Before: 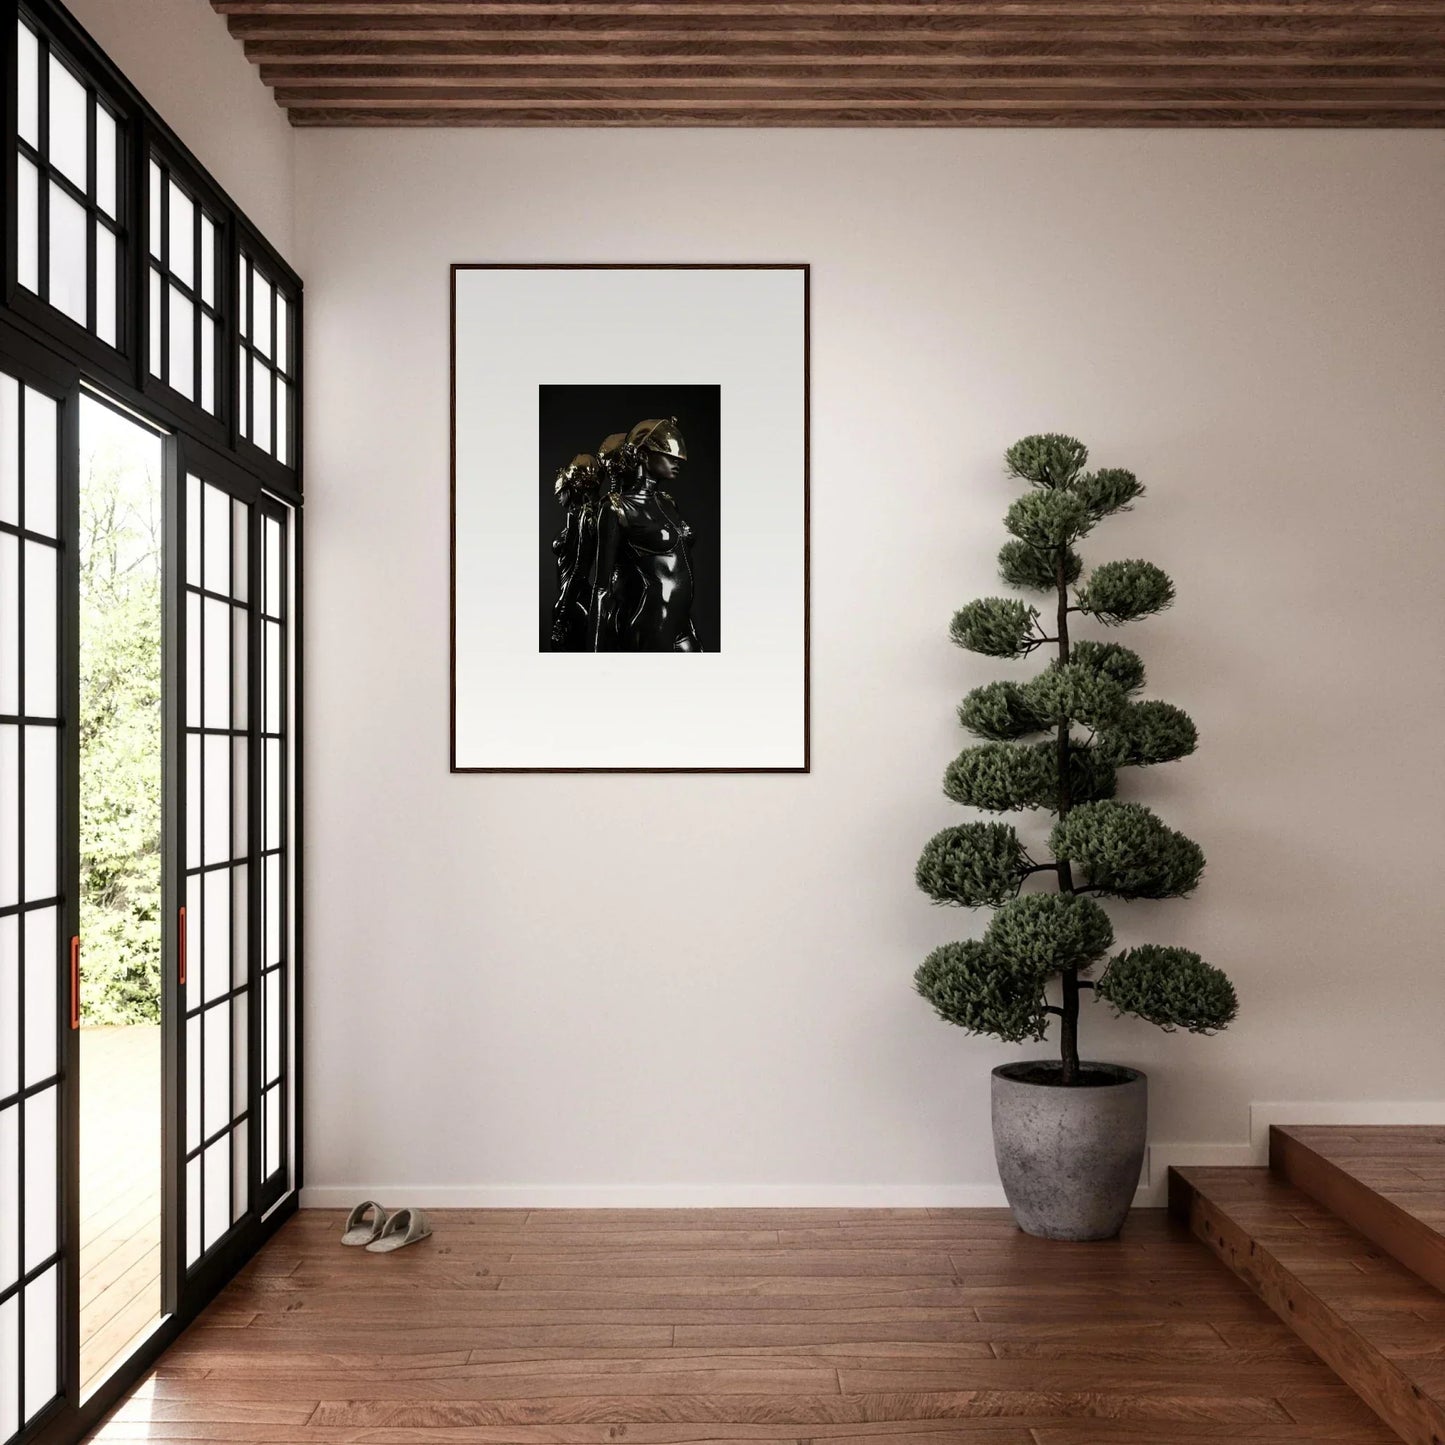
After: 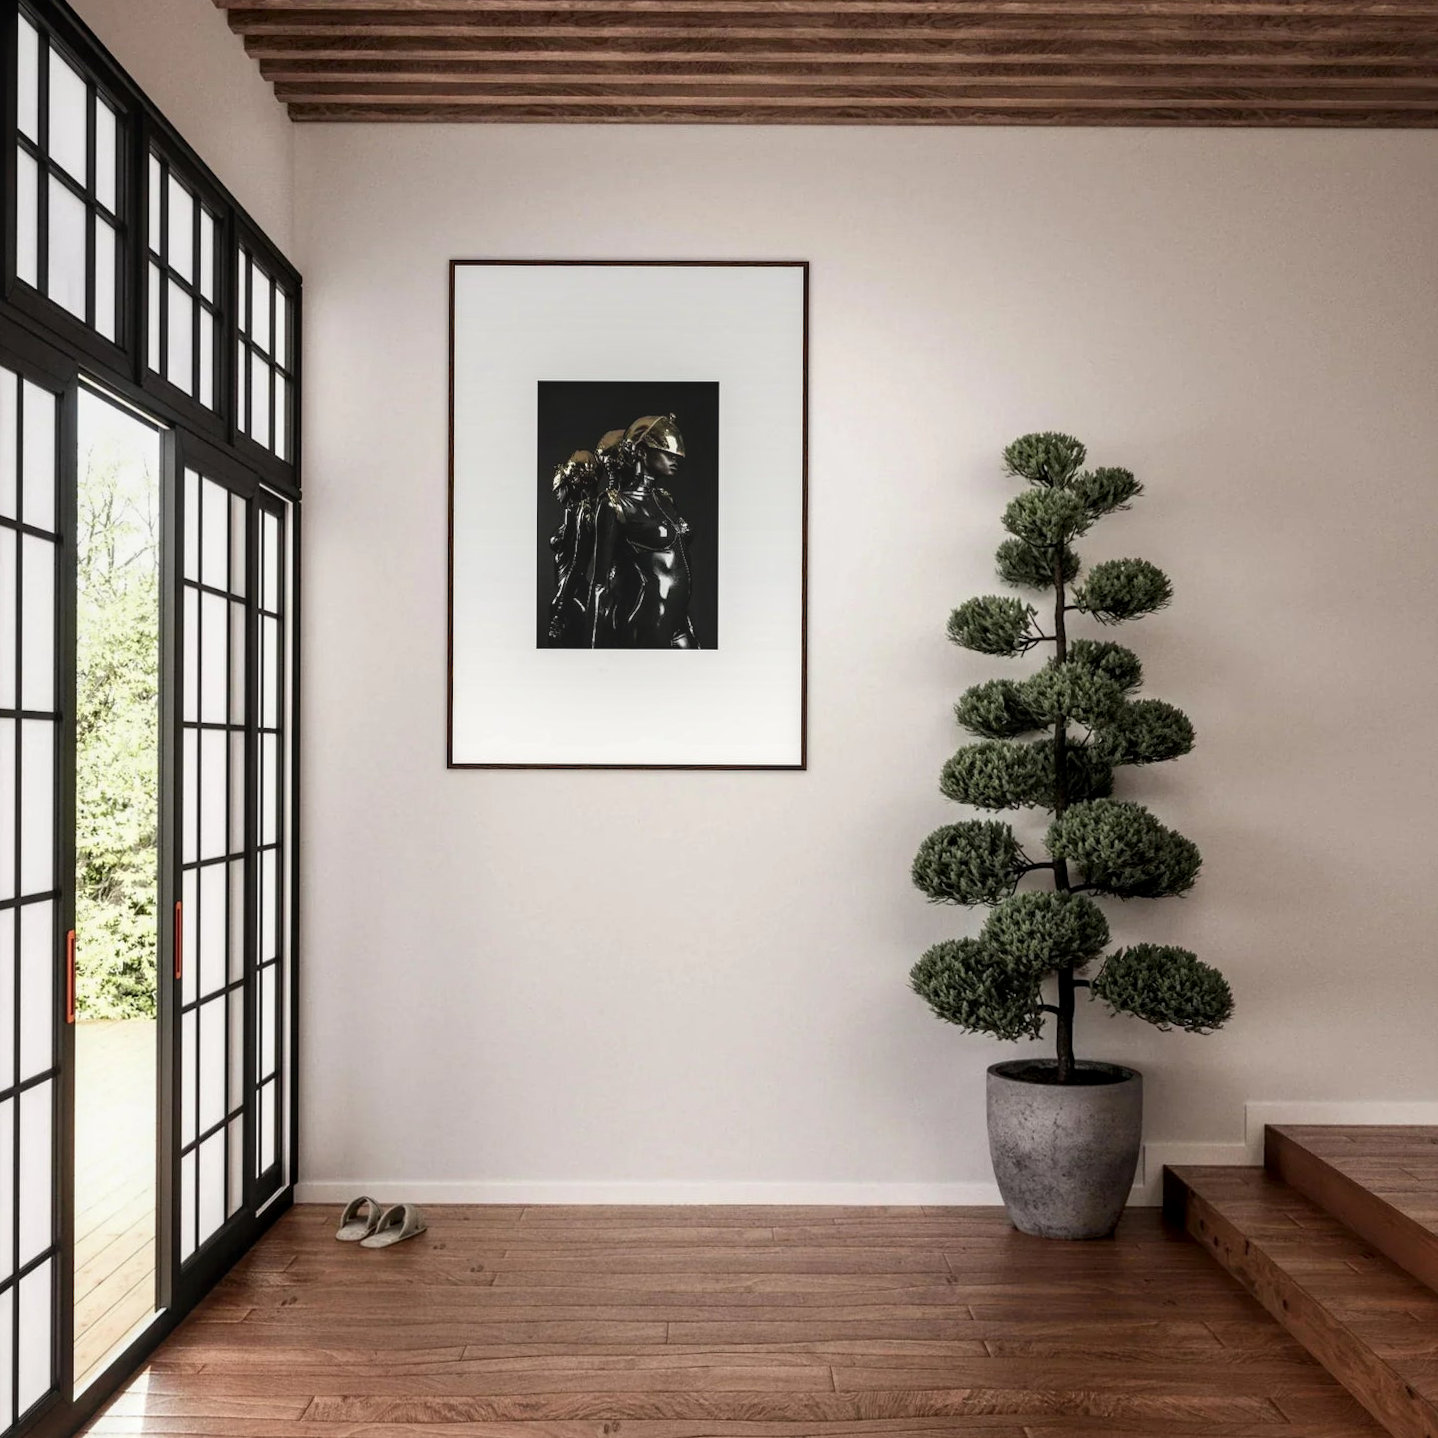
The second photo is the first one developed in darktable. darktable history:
crop and rotate: angle -0.261°
local contrast: on, module defaults
